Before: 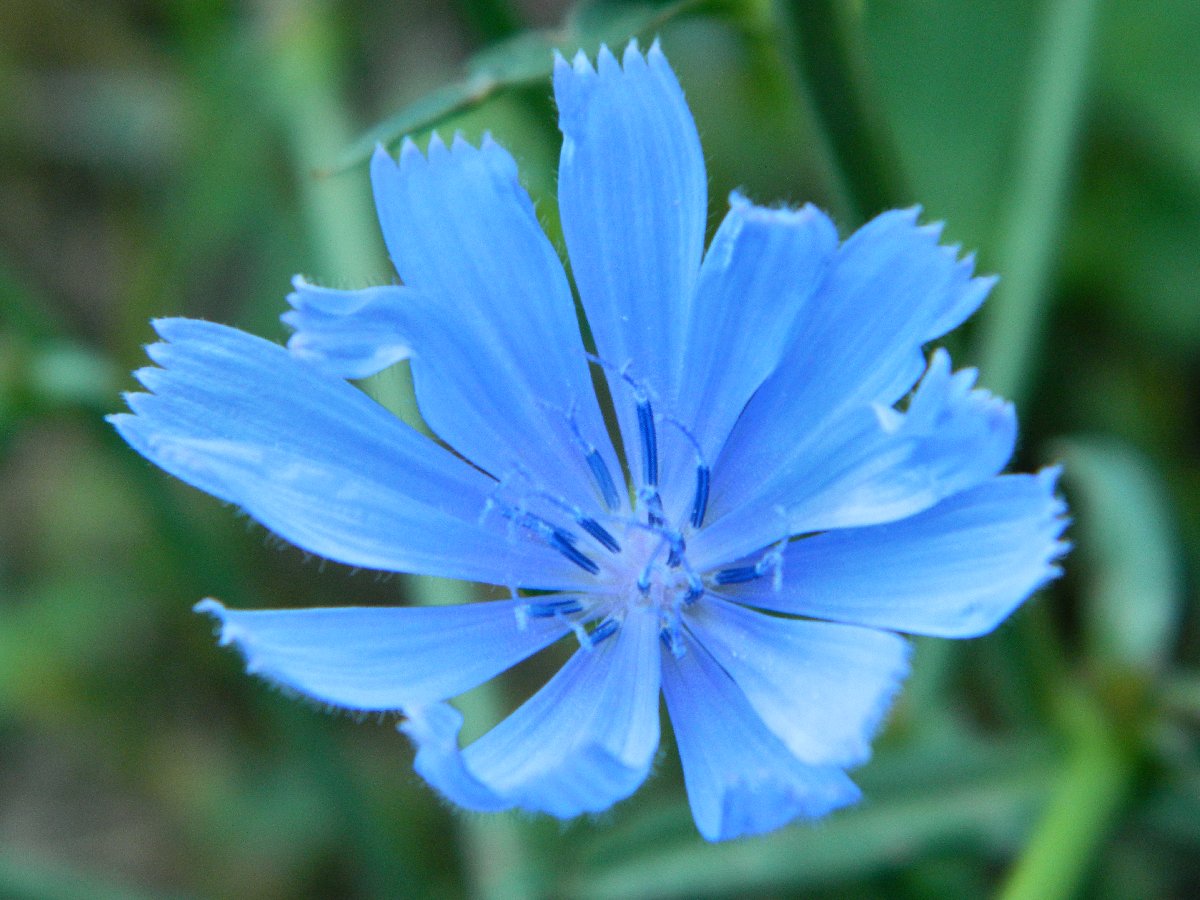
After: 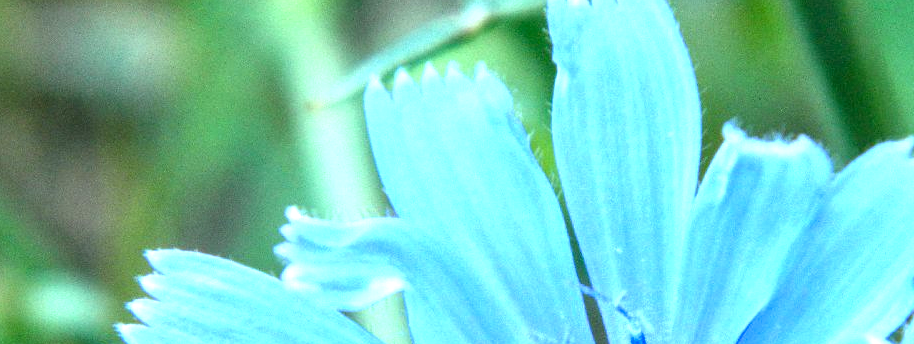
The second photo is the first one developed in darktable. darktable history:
exposure: black level correction 0.001, exposure 1.398 EV, compensate highlight preservation false
local contrast: detail 130%
crop: left 0.522%, top 7.639%, right 23.268%, bottom 54.084%
